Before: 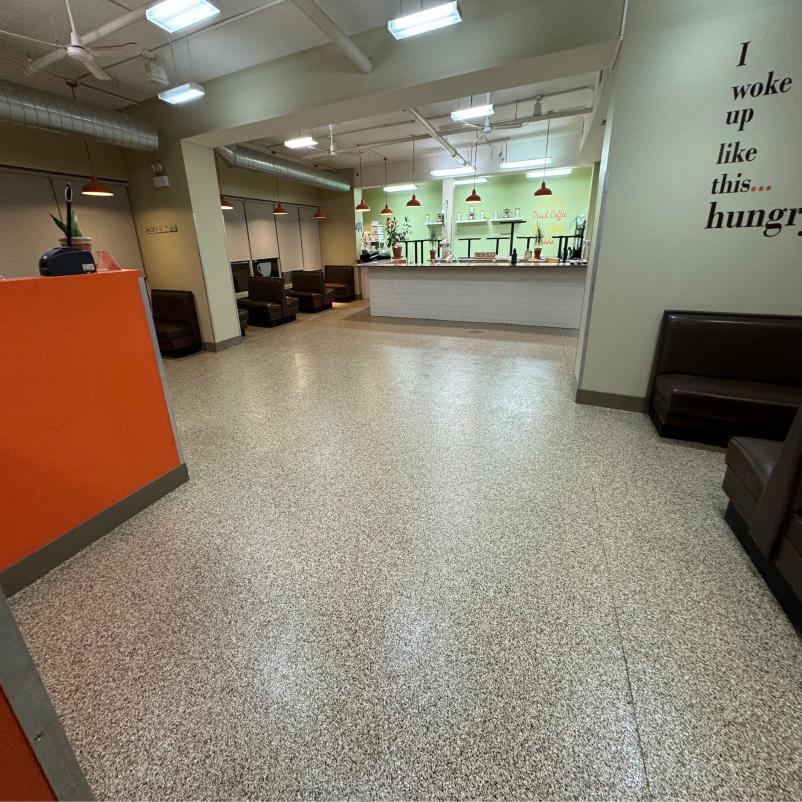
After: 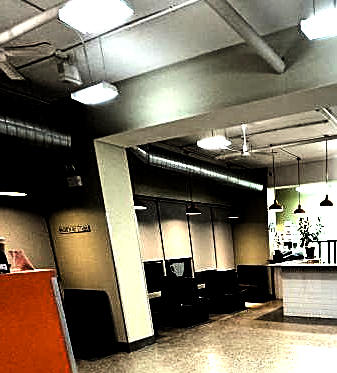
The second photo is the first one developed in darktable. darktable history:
levels: levels [0.101, 0.578, 0.953]
tone equalizer: -8 EV -1.05 EV, -7 EV -1.03 EV, -6 EV -0.89 EV, -5 EV -0.571 EV, -3 EV 0.598 EV, -2 EV 0.857 EV, -1 EV 0.999 EV, +0 EV 1.06 EV, edges refinement/feathering 500, mask exposure compensation -1.57 EV, preserve details no
crop and rotate: left 10.863%, top 0.099%, right 47.014%, bottom 53.34%
shadows and highlights: radius 126.89, shadows 21.1, highlights -22.33, low approximation 0.01
exposure: black level correction 0, exposure 0.5 EV, compensate exposure bias true, compensate highlight preservation false
sharpen: on, module defaults
contrast brightness saturation: contrast 0.186, brightness -0.242, saturation 0.116
